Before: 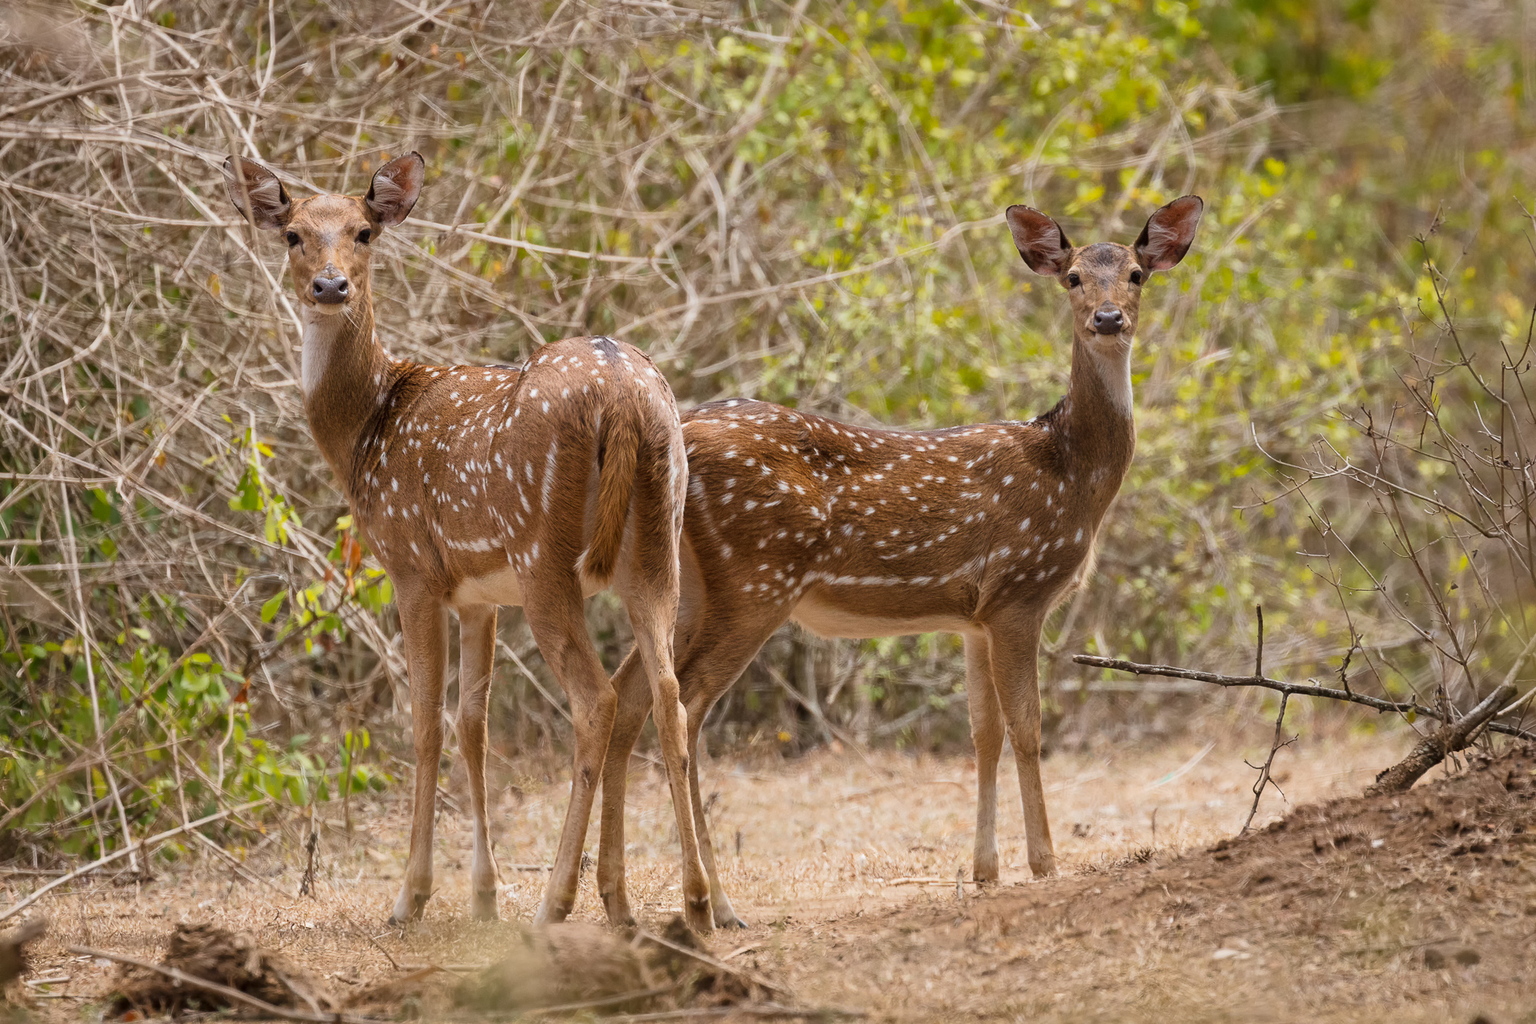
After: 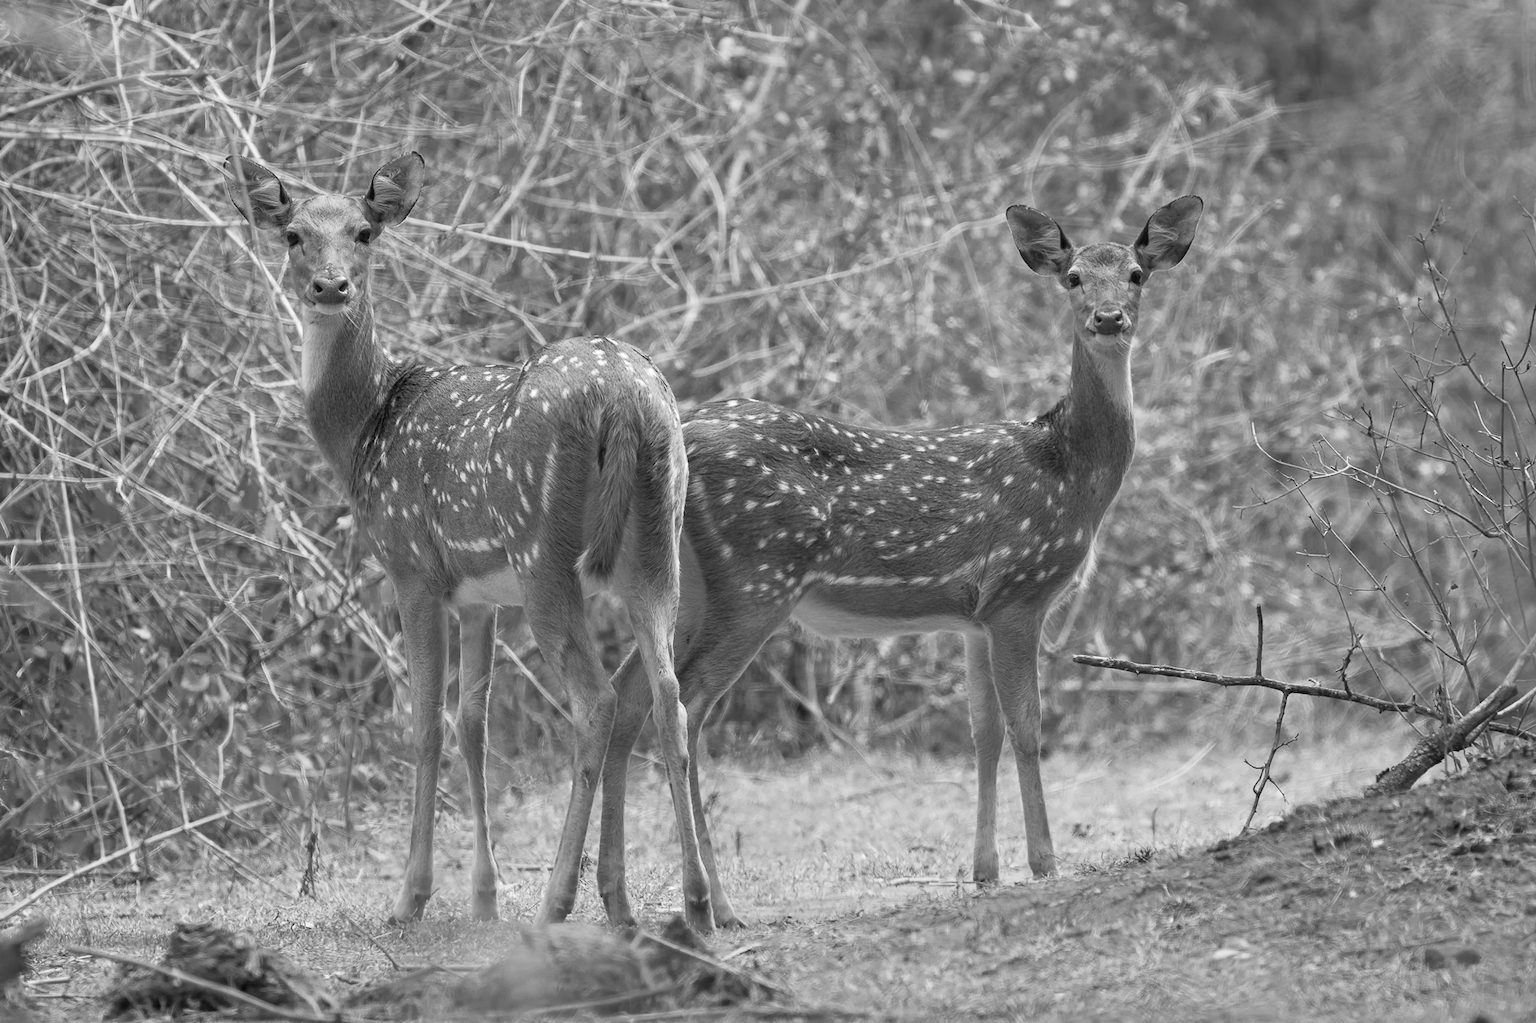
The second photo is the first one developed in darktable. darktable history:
tone equalizer: -8 EV 1 EV, -7 EV 1 EV, -6 EV 1 EV, -5 EV 1 EV, -4 EV 1 EV, -3 EV 0.75 EV, -2 EV 0.5 EV, -1 EV 0.25 EV
color zones: curves: ch1 [(0.25, 0.5) (0.747, 0.71)]
color correction: highlights a* 4.02, highlights b* 4.98, shadows a* -7.55, shadows b* 4.98
monochrome: a 0, b 0, size 0.5, highlights 0.57
